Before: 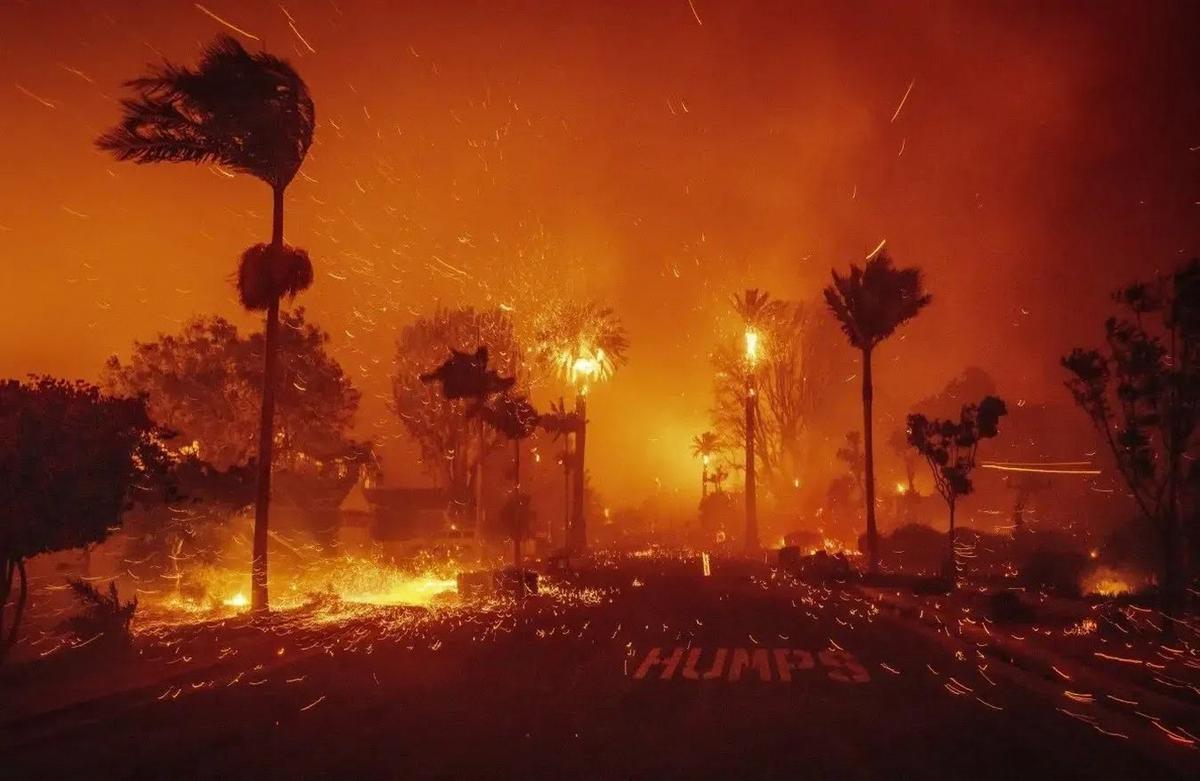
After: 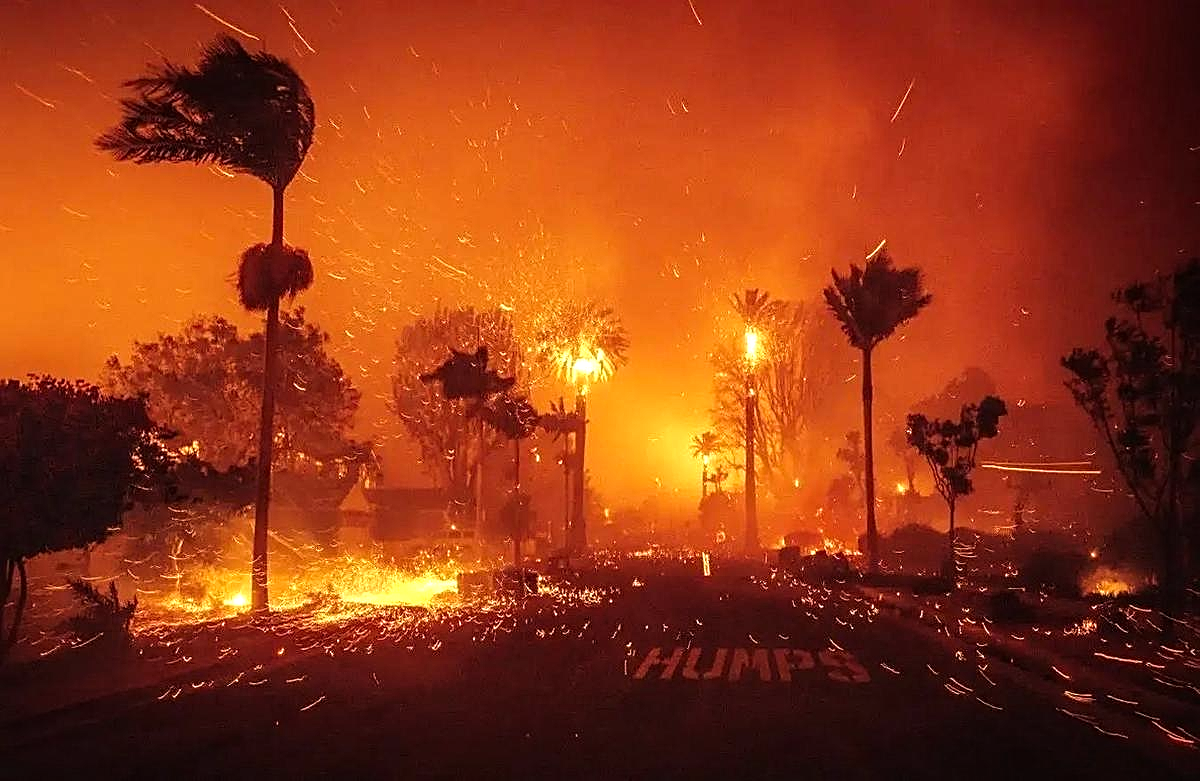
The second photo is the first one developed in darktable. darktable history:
sharpen: on, module defaults
contrast equalizer: y [[0.5, 0.5, 0.5, 0.512, 0.552, 0.62], [0.5 ×6], [0.5 ×4, 0.504, 0.553], [0 ×6], [0 ×6]]
tone equalizer: -8 EV -0.732 EV, -7 EV -0.73 EV, -6 EV -0.604 EV, -5 EV -0.418 EV, -3 EV 0.402 EV, -2 EV 0.6 EV, -1 EV 0.674 EV, +0 EV 0.776 EV
